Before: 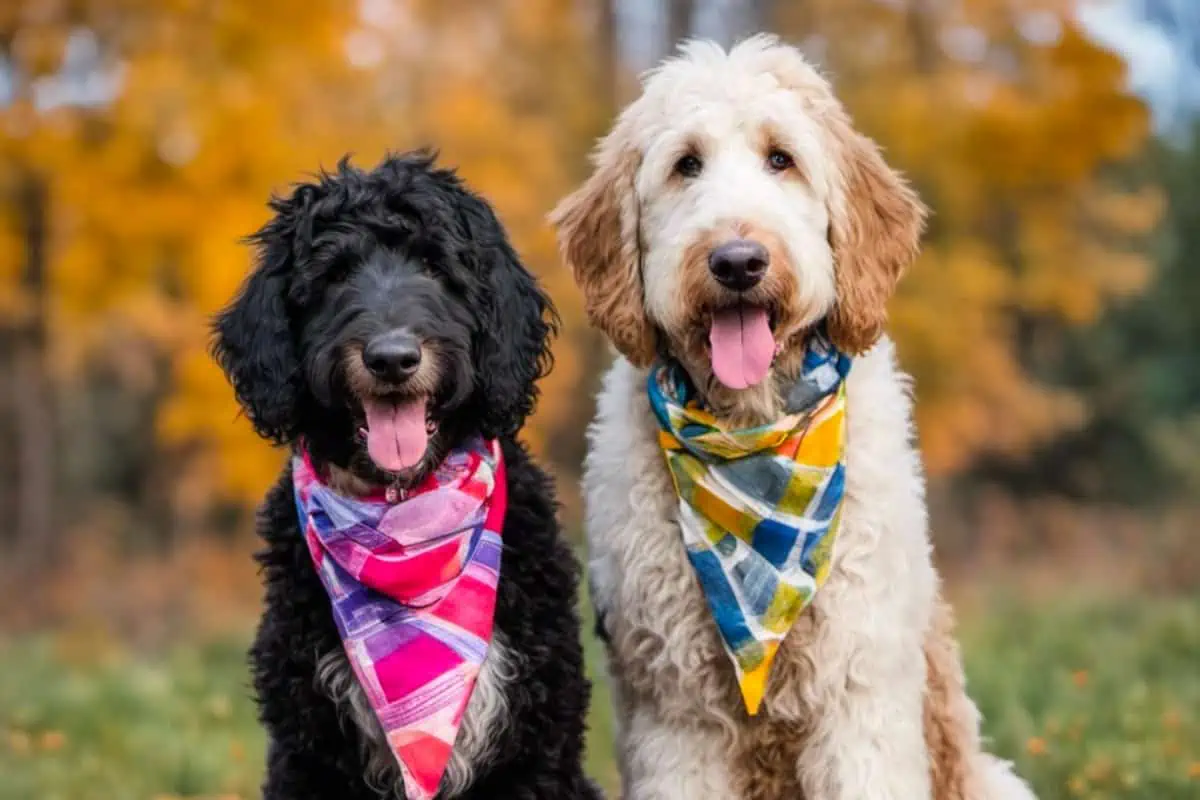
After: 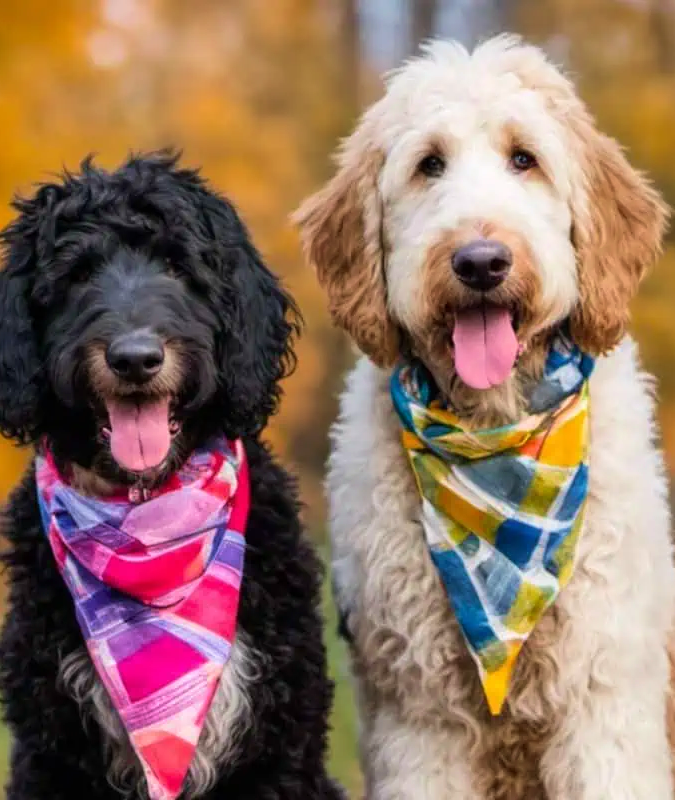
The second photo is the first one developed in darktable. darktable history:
crop: left 21.496%, right 22.254%
velvia: on, module defaults
